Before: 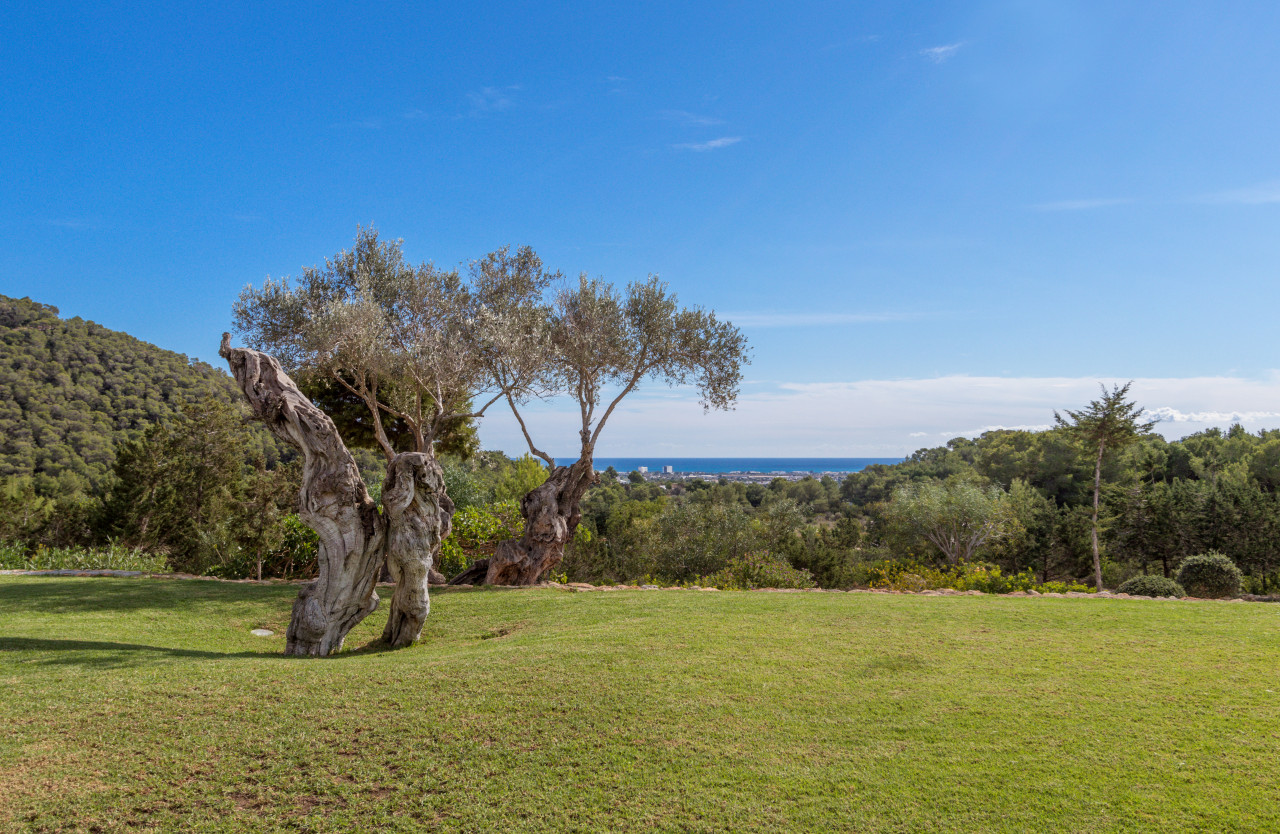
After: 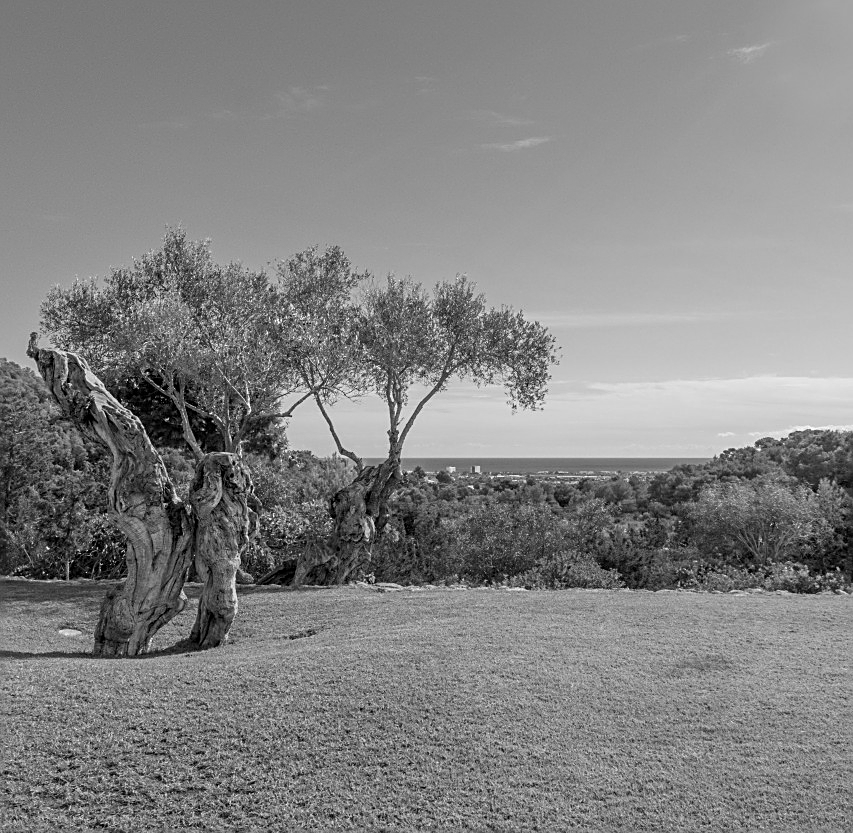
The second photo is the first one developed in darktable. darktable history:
color correction: highlights a* 5.38, highlights b* 5.3, shadows a* -4.26, shadows b* -5.11
crop and rotate: left 15.055%, right 18.278%
monochrome: size 3.1
sharpen: amount 0.55
